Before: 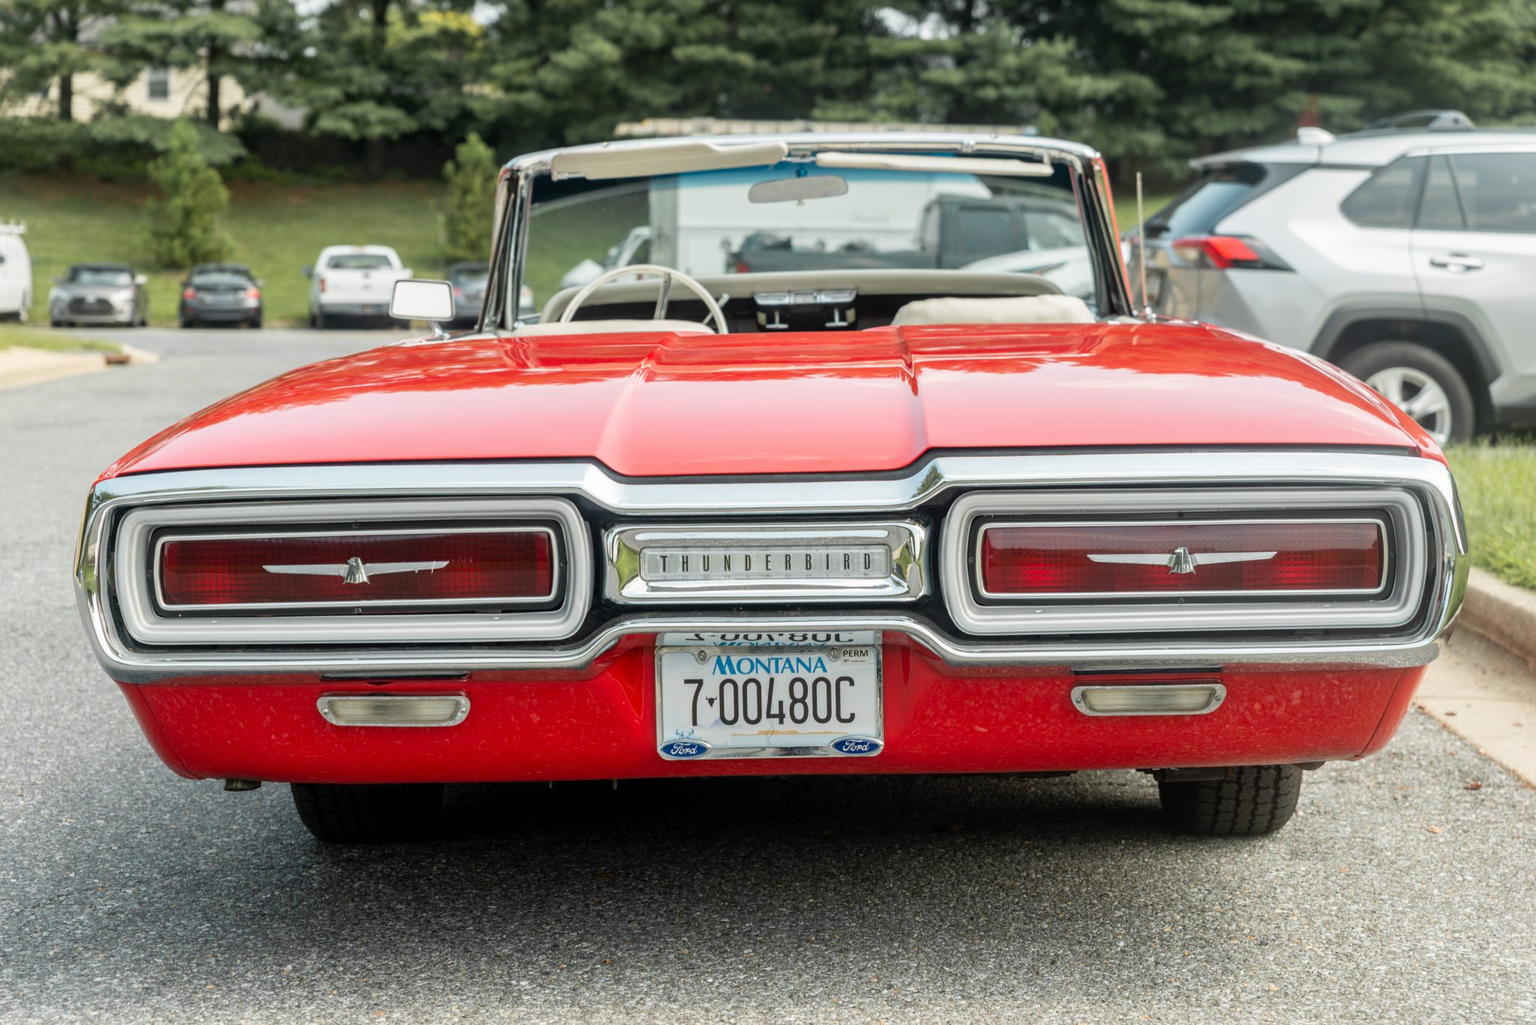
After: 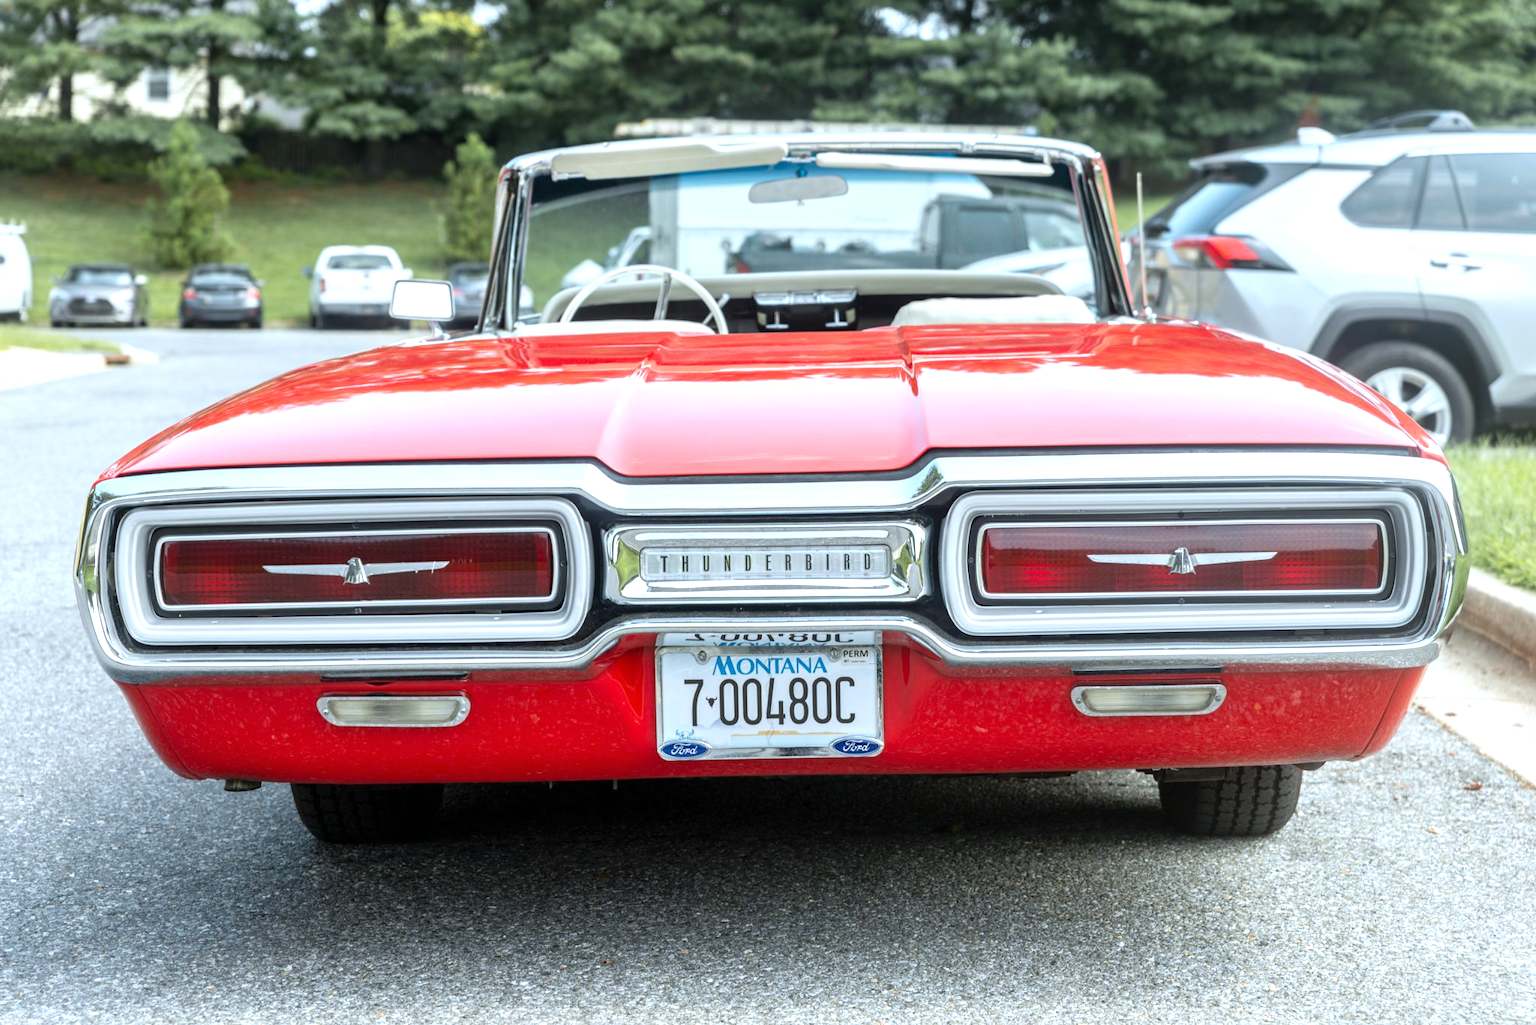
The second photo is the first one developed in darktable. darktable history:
exposure: black level correction 0, exposure 0.6 EV, compensate exposure bias true, compensate highlight preservation false
white balance: red 0.924, blue 1.095
